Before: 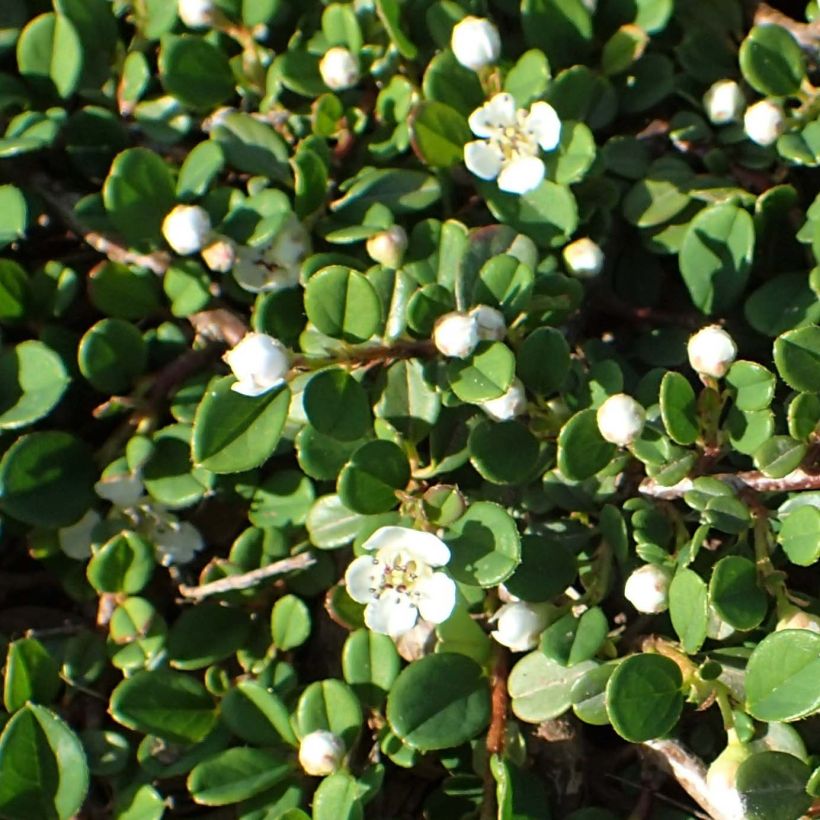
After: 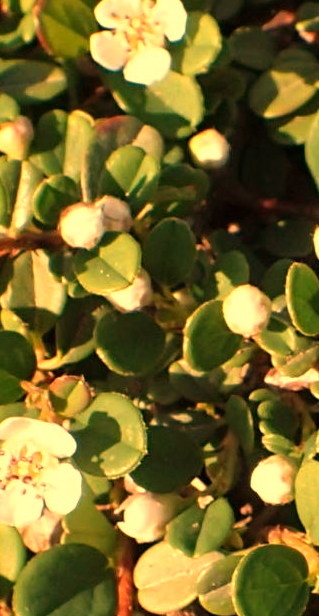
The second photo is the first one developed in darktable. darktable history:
white balance: red 1.467, blue 0.684
crop: left 45.721%, top 13.393%, right 14.118%, bottom 10.01%
